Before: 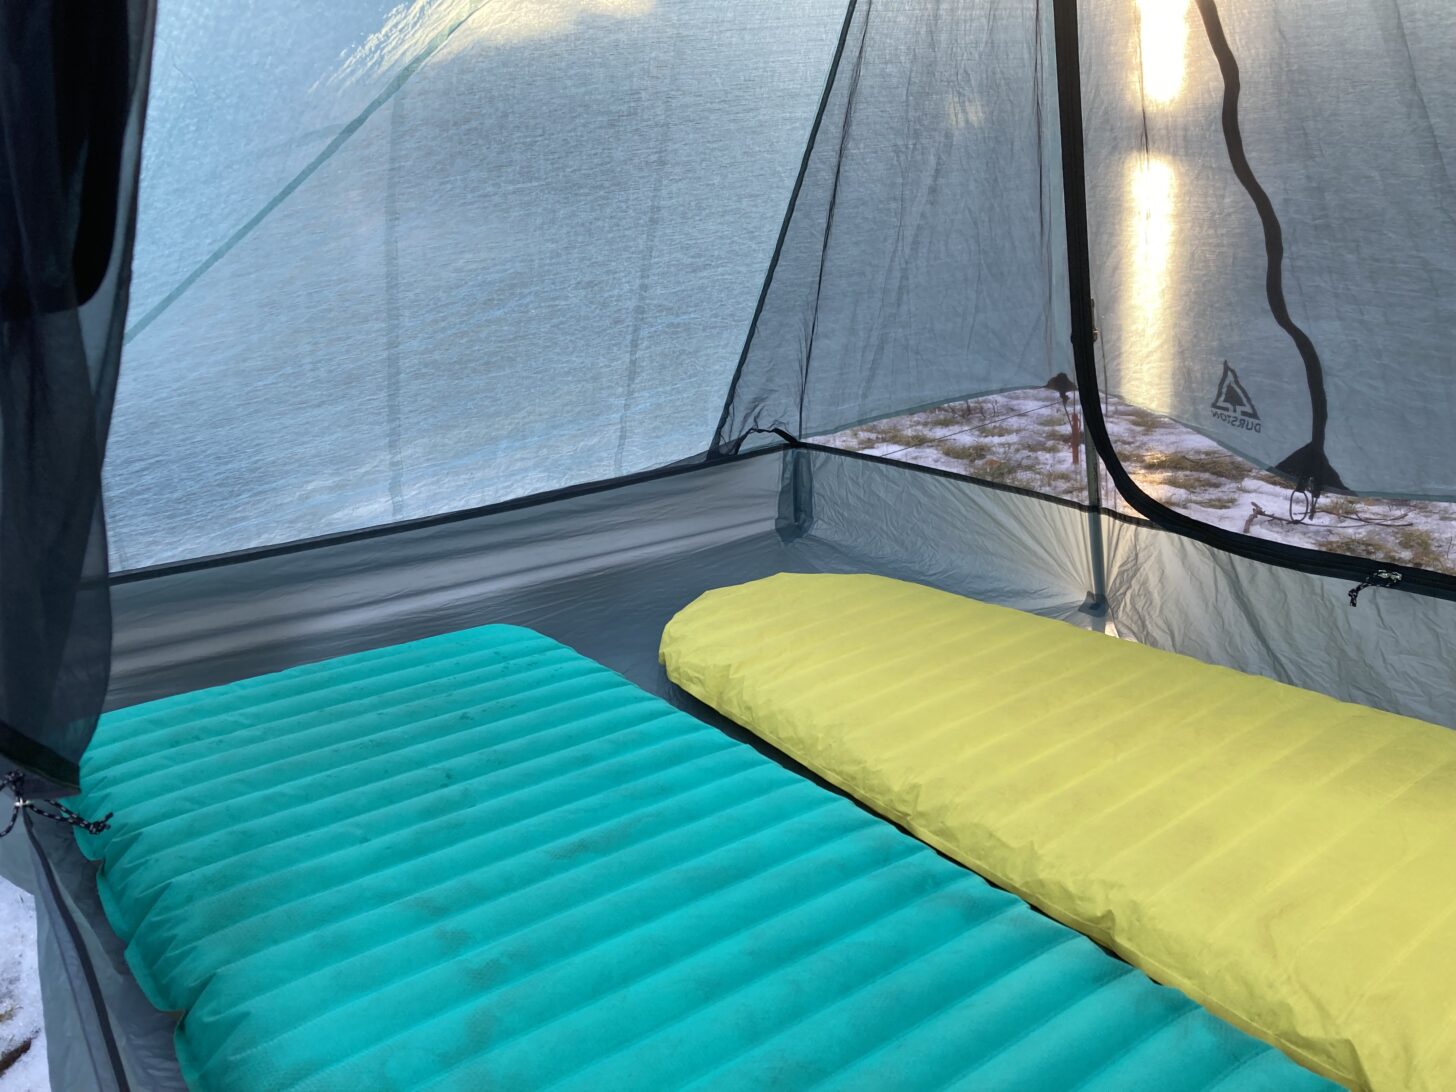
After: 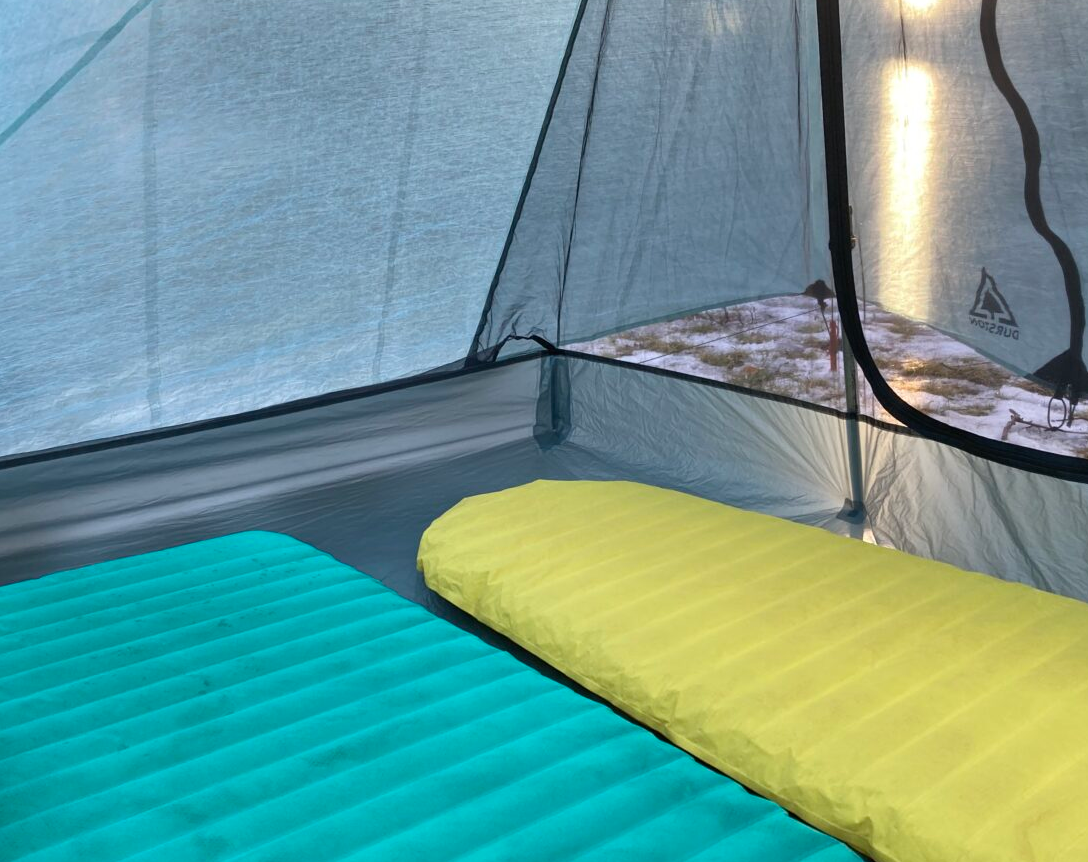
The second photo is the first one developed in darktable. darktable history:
crop: left 16.643%, top 8.549%, right 8.567%, bottom 12.45%
